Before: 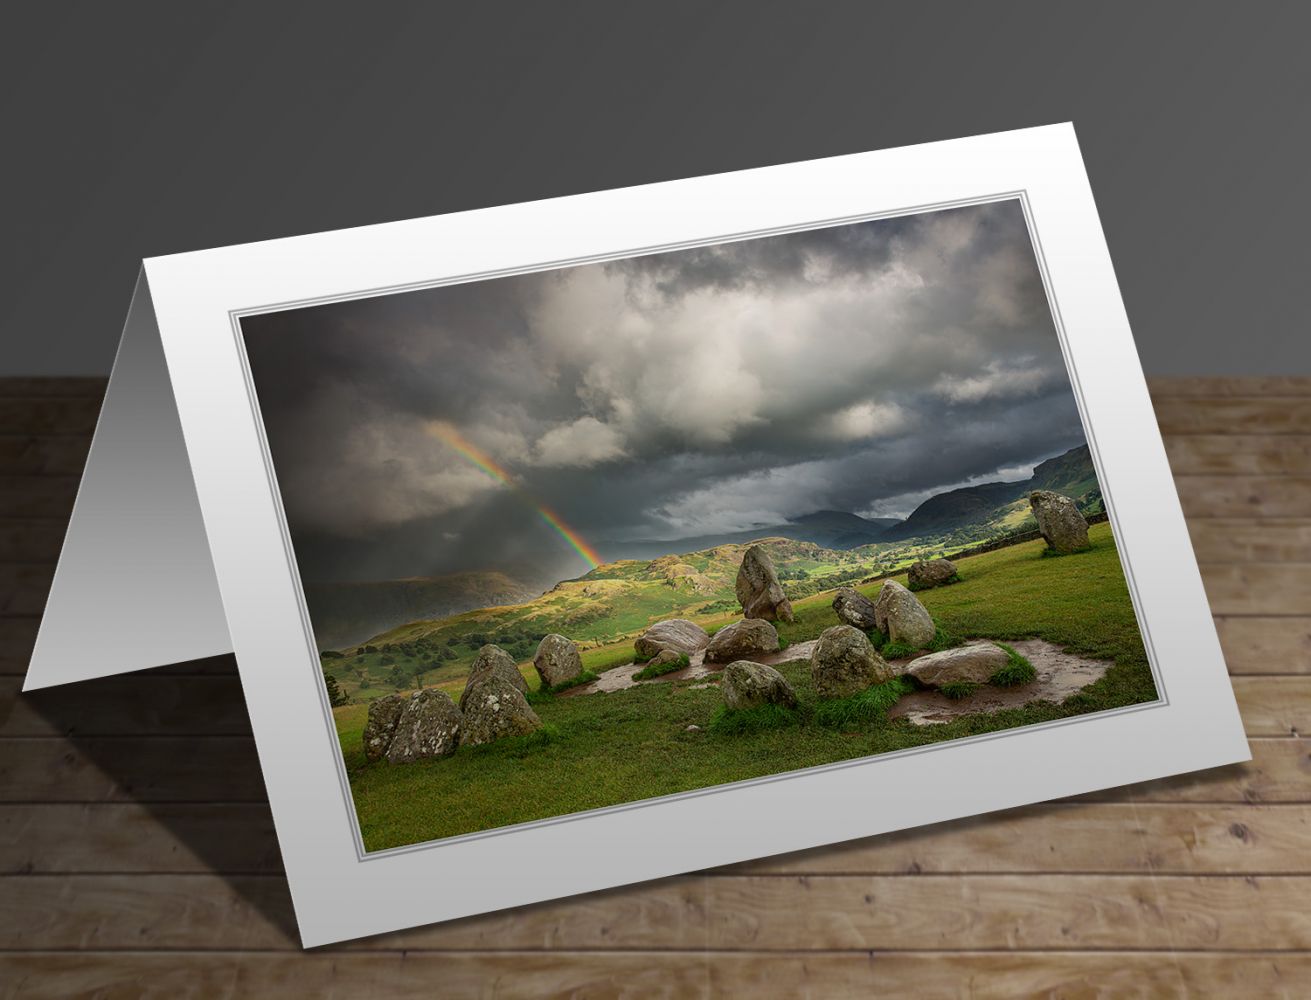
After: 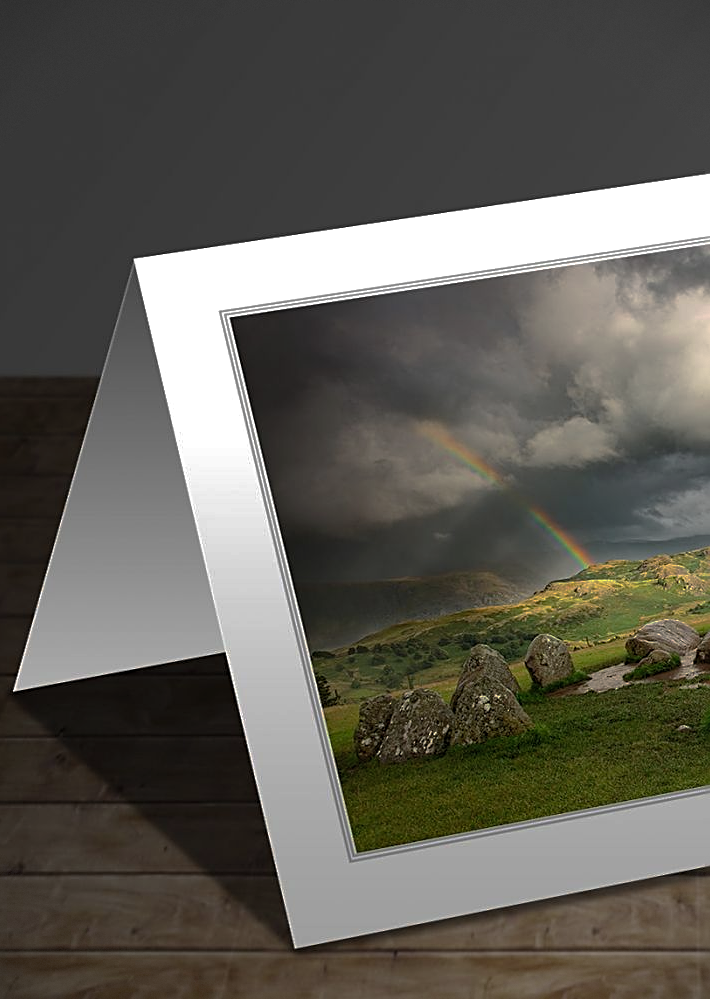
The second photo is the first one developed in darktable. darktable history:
crop: left 0.701%, right 45.139%, bottom 0.087%
tone equalizer: -8 EV -0.402 EV, -7 EV -0.362 EV, -6 EV -0.314 EV, -5 EV -0.233 EV, -3 EV 0.221 EV, -2 EV 0.33 EV, -1 EV 0.392 EV, +0 EV 0.447 EV, edges refinement/feathering 500, mask exposure compensation -1.57 EV, preserve details no
sharpen: on, module defaults
vignetting: fall-off start 100.01%, saturation -0.643, dithering 8-bit output
contrast brightness saturation: contrast 0.032, brightness 0.057, saturation 0.132
base curve: curves: ch0 [(0, 0) (0.826, 0.587) (1, 1)], preserve colors none
